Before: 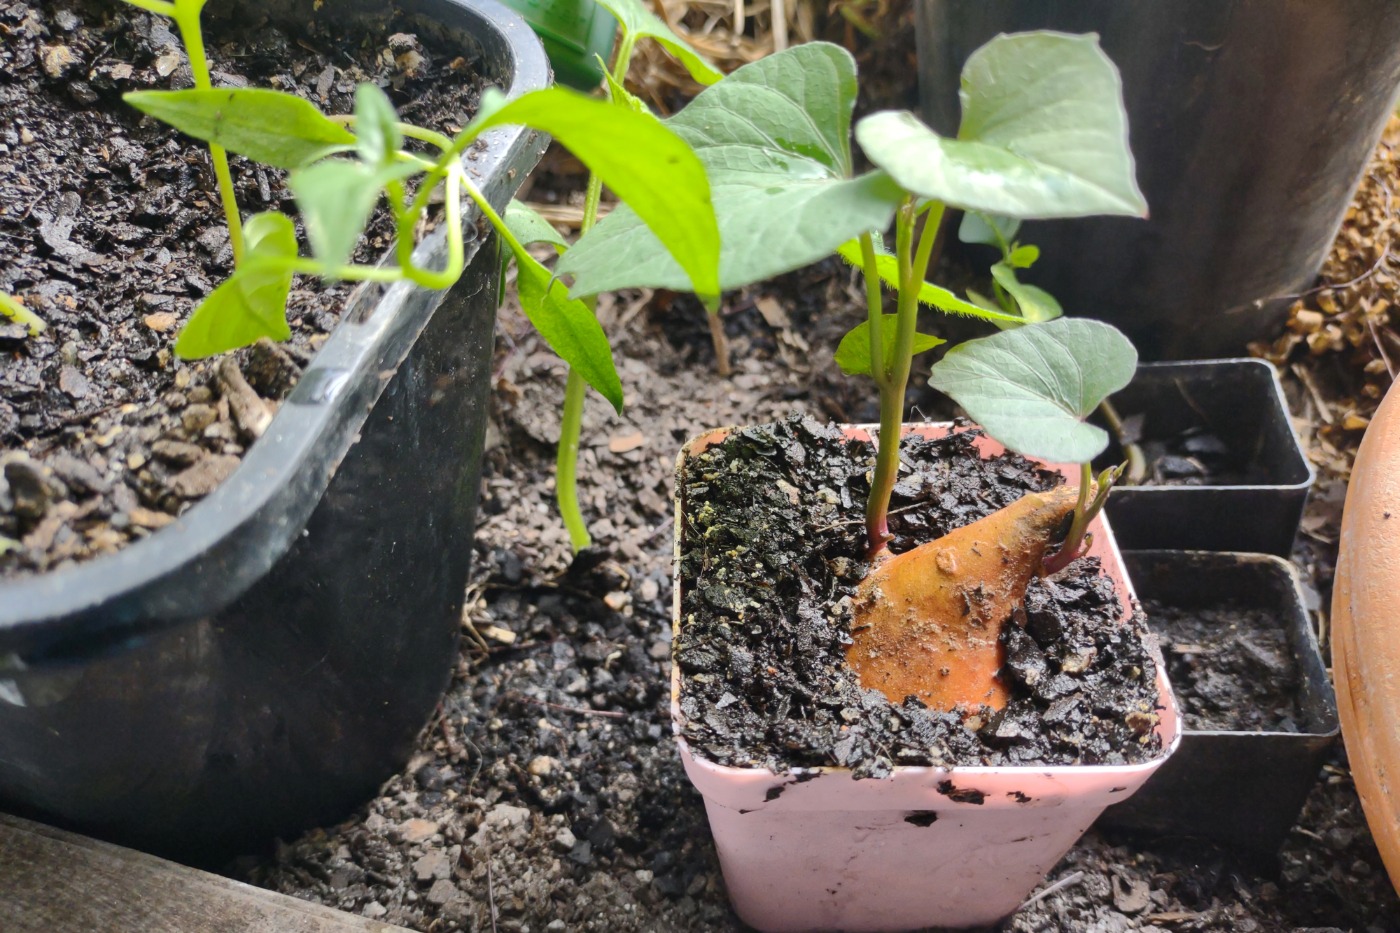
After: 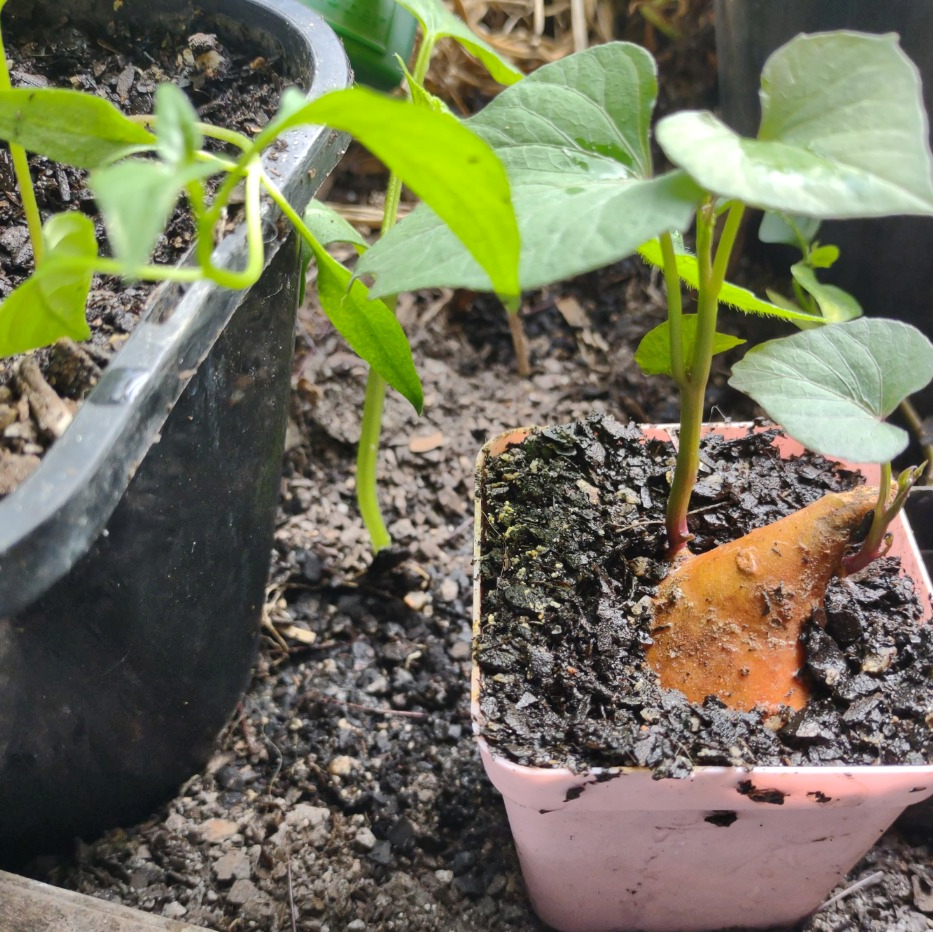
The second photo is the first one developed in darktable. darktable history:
shadows and highlights: shadows 37.27, highlights -28.18, soften with gaussian
crop and rotate: left 14.385%, right 18.948%
